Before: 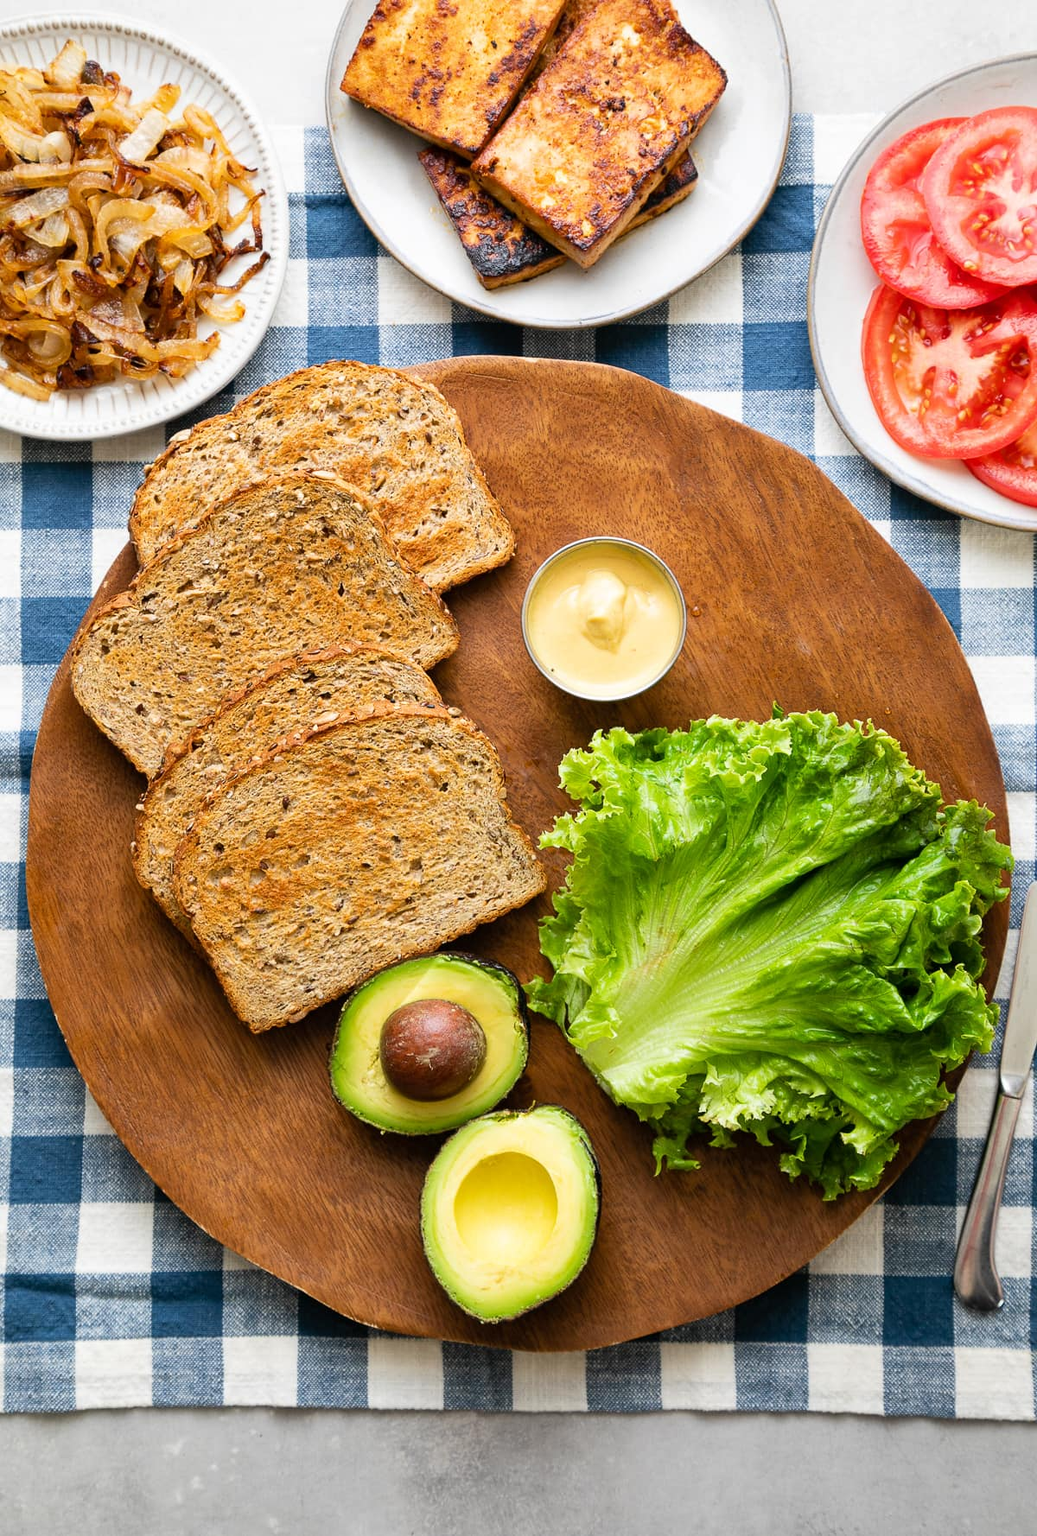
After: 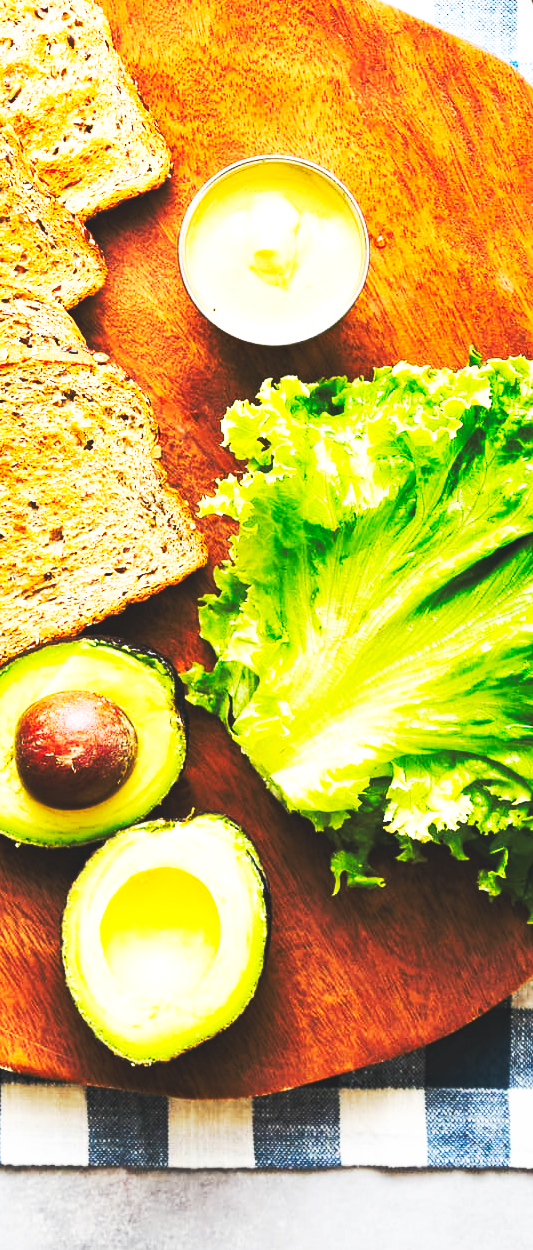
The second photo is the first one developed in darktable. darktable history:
haze removal: compatibility mode true, adaptive false
base curve: curves: ch0 [(0, 0.015) (0.085, 0.116) (0.134, 0.298) (0.19, 0.545) (0.296, 0.764) (0.599, 0.982) (1, 1)], preserve colors none
crop: left 35.432%, top 26.233%, right 20.145%, bottom 3.432%
